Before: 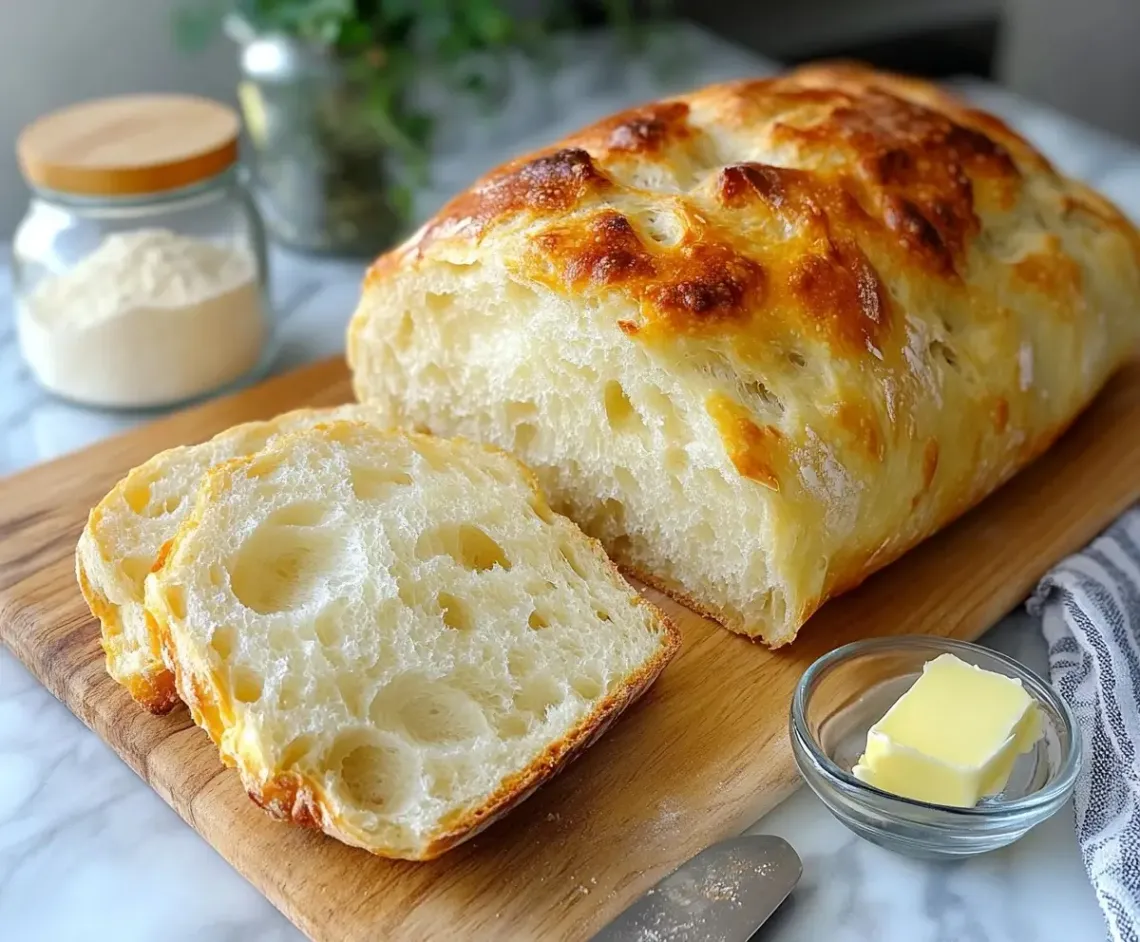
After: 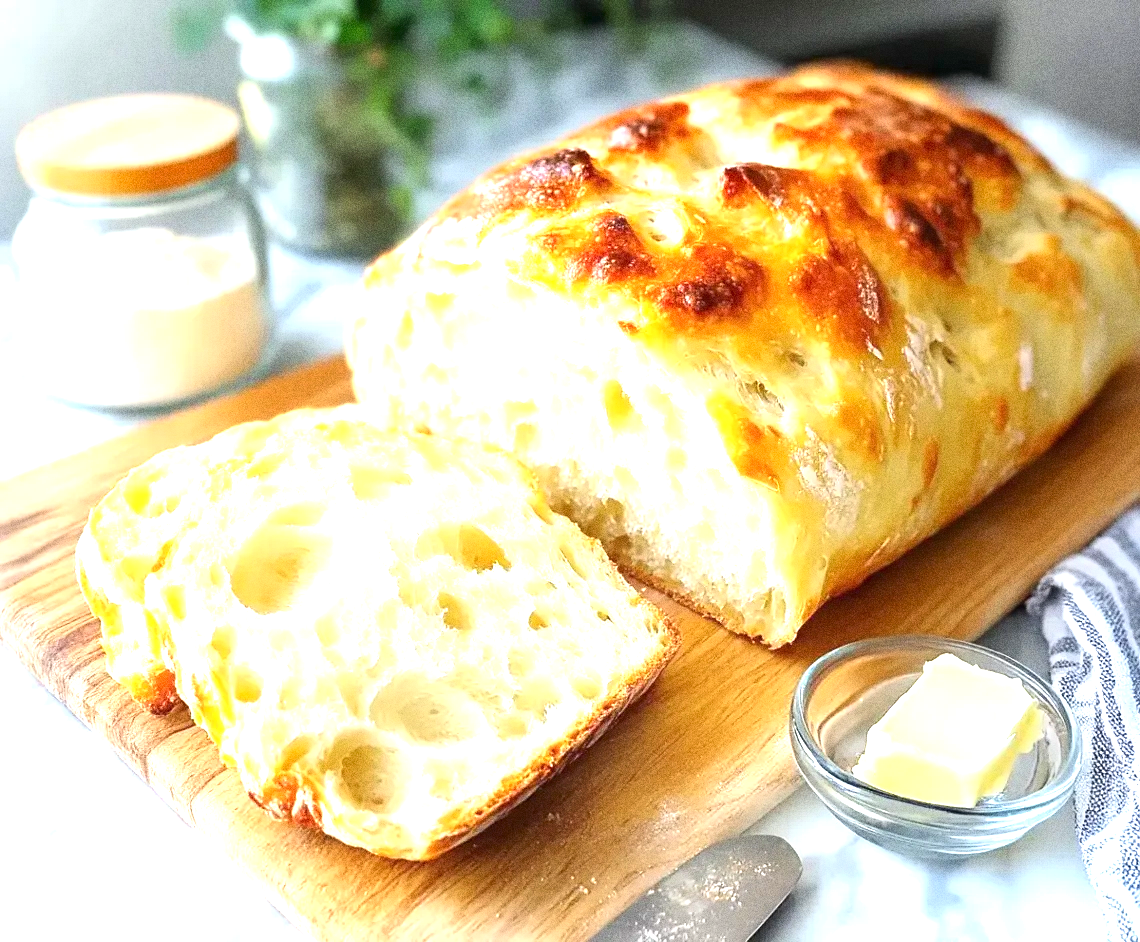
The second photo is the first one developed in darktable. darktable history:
grain: coarseness 0.09 ISO, strength 40%
exposure: black level correction 0, exposure 1.45 EV, compensate exposure bias true, compensate highlight preservation false
